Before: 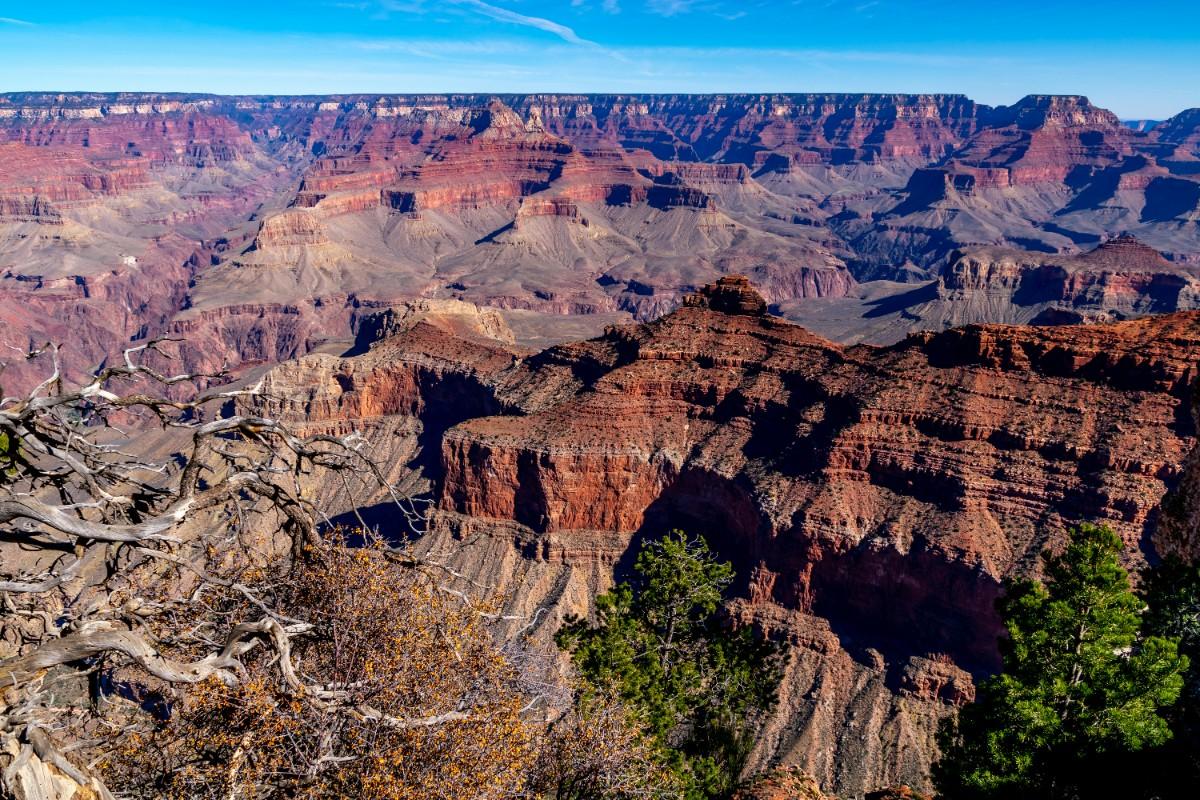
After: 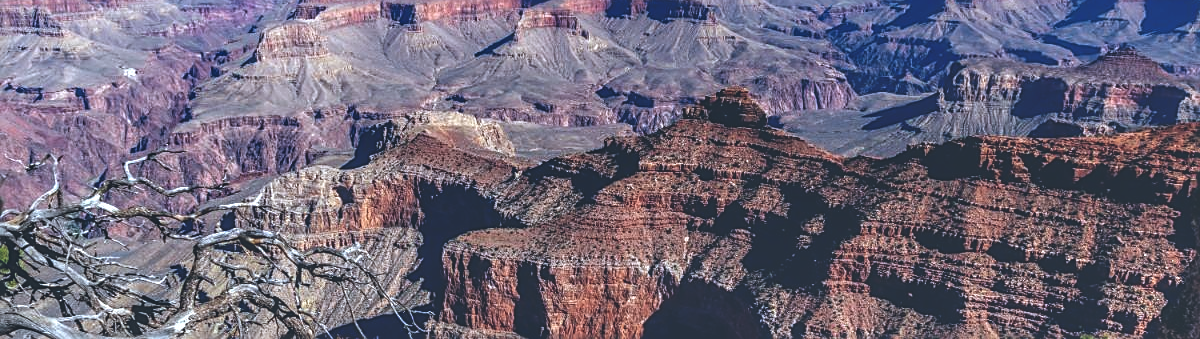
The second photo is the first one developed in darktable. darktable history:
crop and rotate: top 23.541%, bottom 34.082%
sharpen: on, module defaults
exposure: black level correction -0.04, exposure 0.062 EV, compensate highlight preservation false
local contrast: highlights 61%, detail 143%, midtone range 0.434
color calibration: gray › normalize channels true, x 0.383, y 0.371, temperature 3889.95 K, gamut compression 0.015
tone curve: curves: ch0 [(0, 0) (0.915, 0.89) (1, 1)], color space Lab, independent channels, preserve colors none
